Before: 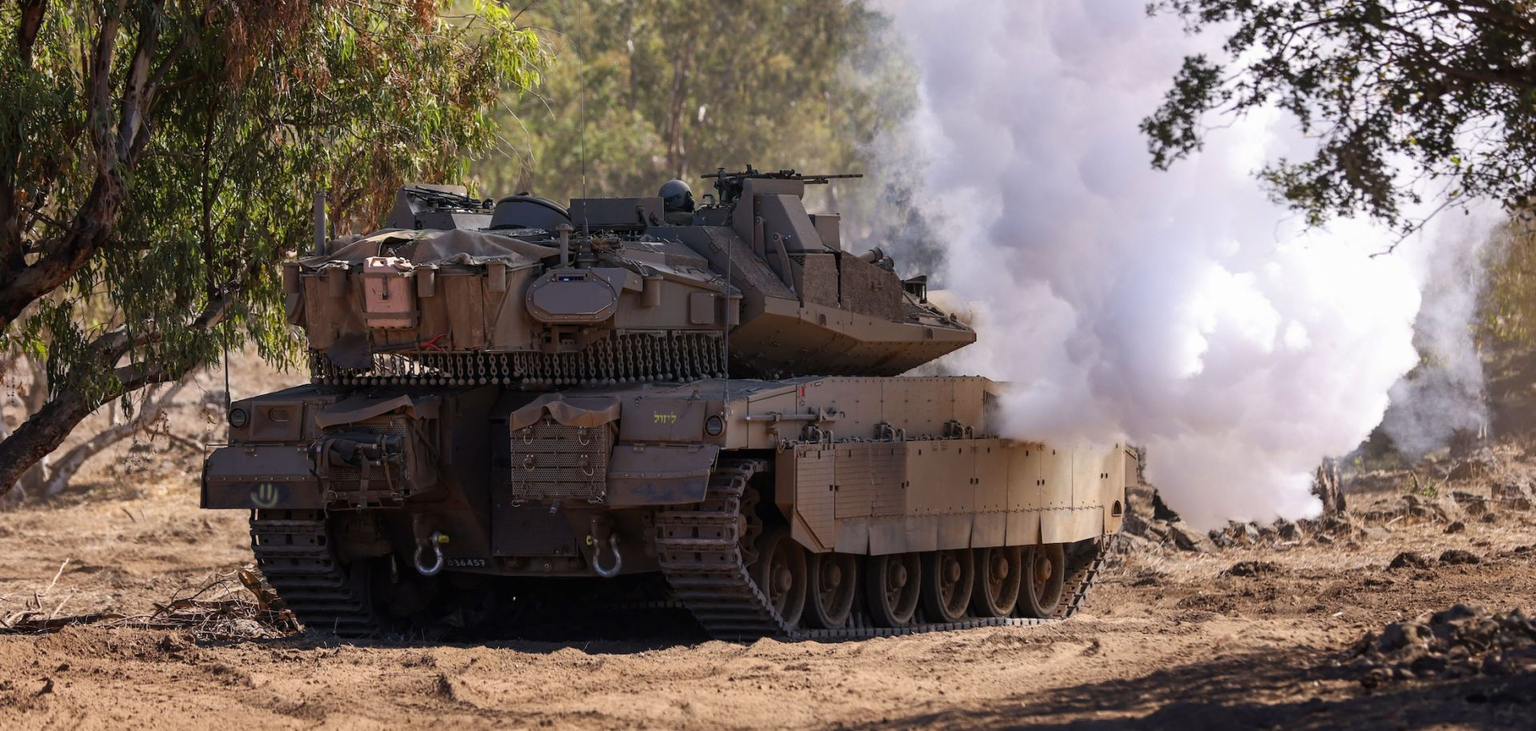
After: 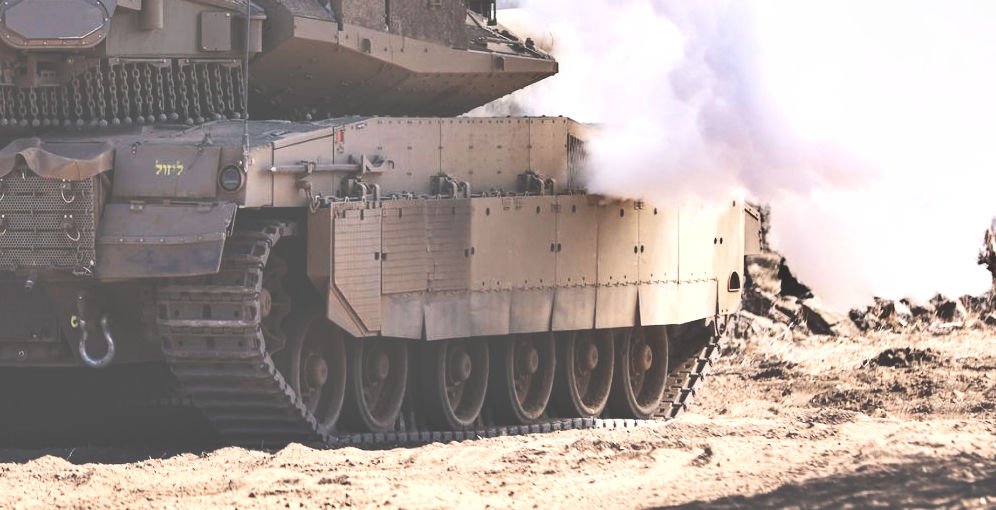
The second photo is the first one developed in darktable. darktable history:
shadows and highlights: low approximation 0.01, soften with gaussian
levels: white 99.95%, levels [0.062, 0.494, 0.925]
exposure: black level correction -0.086, compensate highlight preservation false
tone equalizer: on, module defaults
crop: left 34.489%, top 38.736%, right 13.633%, bottom 5.367%
velvia: on, module defaults
contrast brightness saturation: contrast 0.371, brightness 0.098
base curve: curves: ch0 [(0, 0) (0.262, 0.32) (0.722, 0.705) (1, 1)], preserve colors none
